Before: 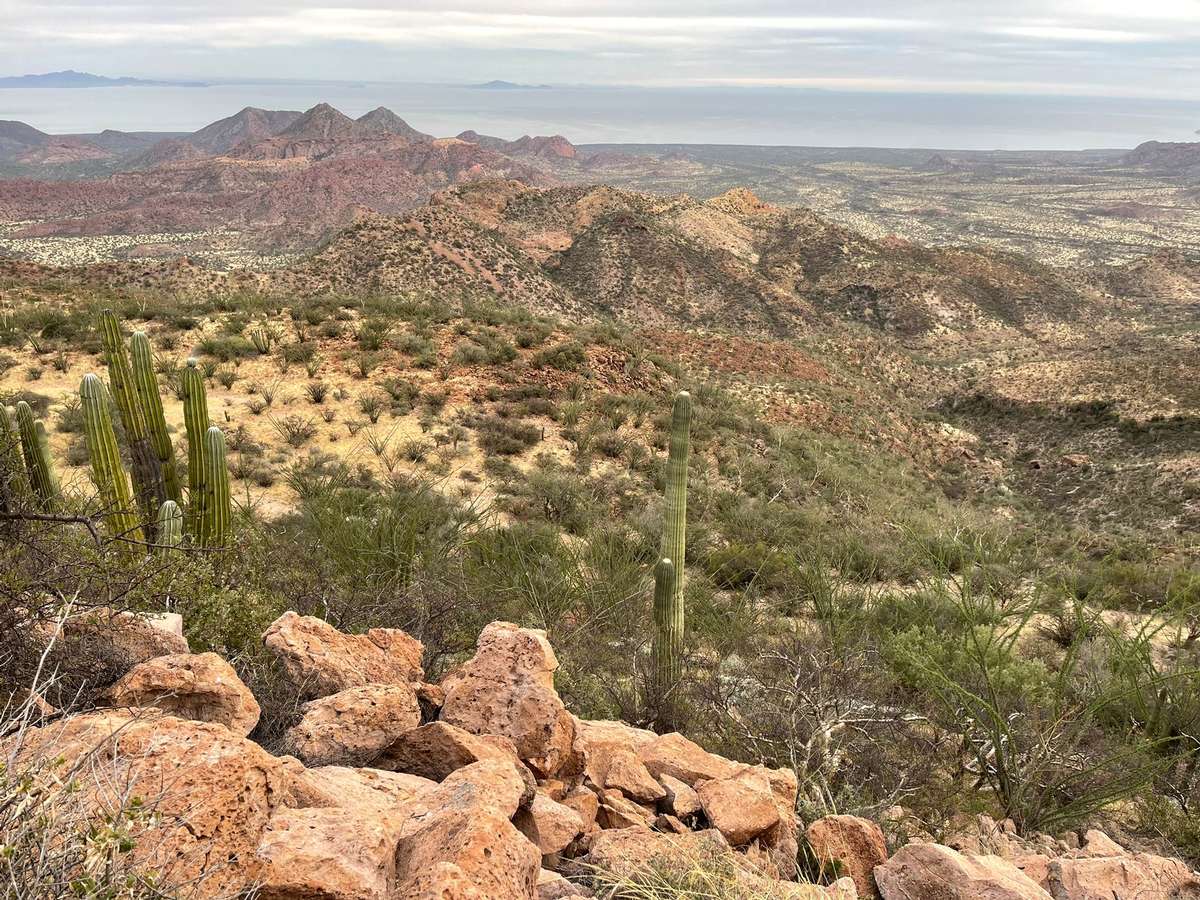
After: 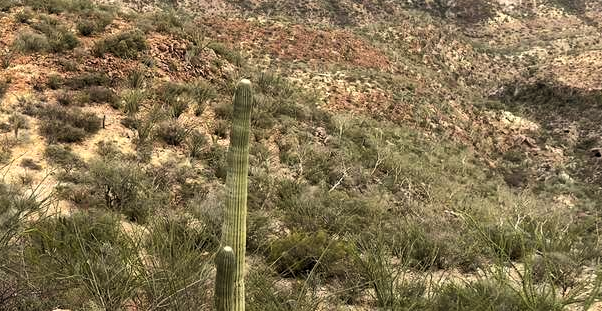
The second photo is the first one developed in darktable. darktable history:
local contrast: mode bilateral grid, contrast 20, coarseness 50, detail 141%, midtone range 0.2
levels: mode automatic, black 0.023%, white 99.97%, levels [0.062, 0.494, 0.925]
contrast equalizer: y [[0.46, 0.454, 0.451, 0.451, 0.455, 0.46], [0.5 ×6], [0.5 ×6], [0 ×6], [0 ×6]]
crop: left 36.607%, top 34.735%, right 13.146%, bottom 30.611%
color zones: curves: ch2 [(0, 0.5) (0.143, 0.5) (0.286, 0.489) (0.415, 0.421) (0.571, 0.5) (0.714, 0.5) (0.857, 0.5) (1, 0.5)]
tone equalizer: on, module defaults
shadows and highlights: radius 125.46, shadows 30.51, highlights -30.51, low approximation 0.01, soften with gaussian
